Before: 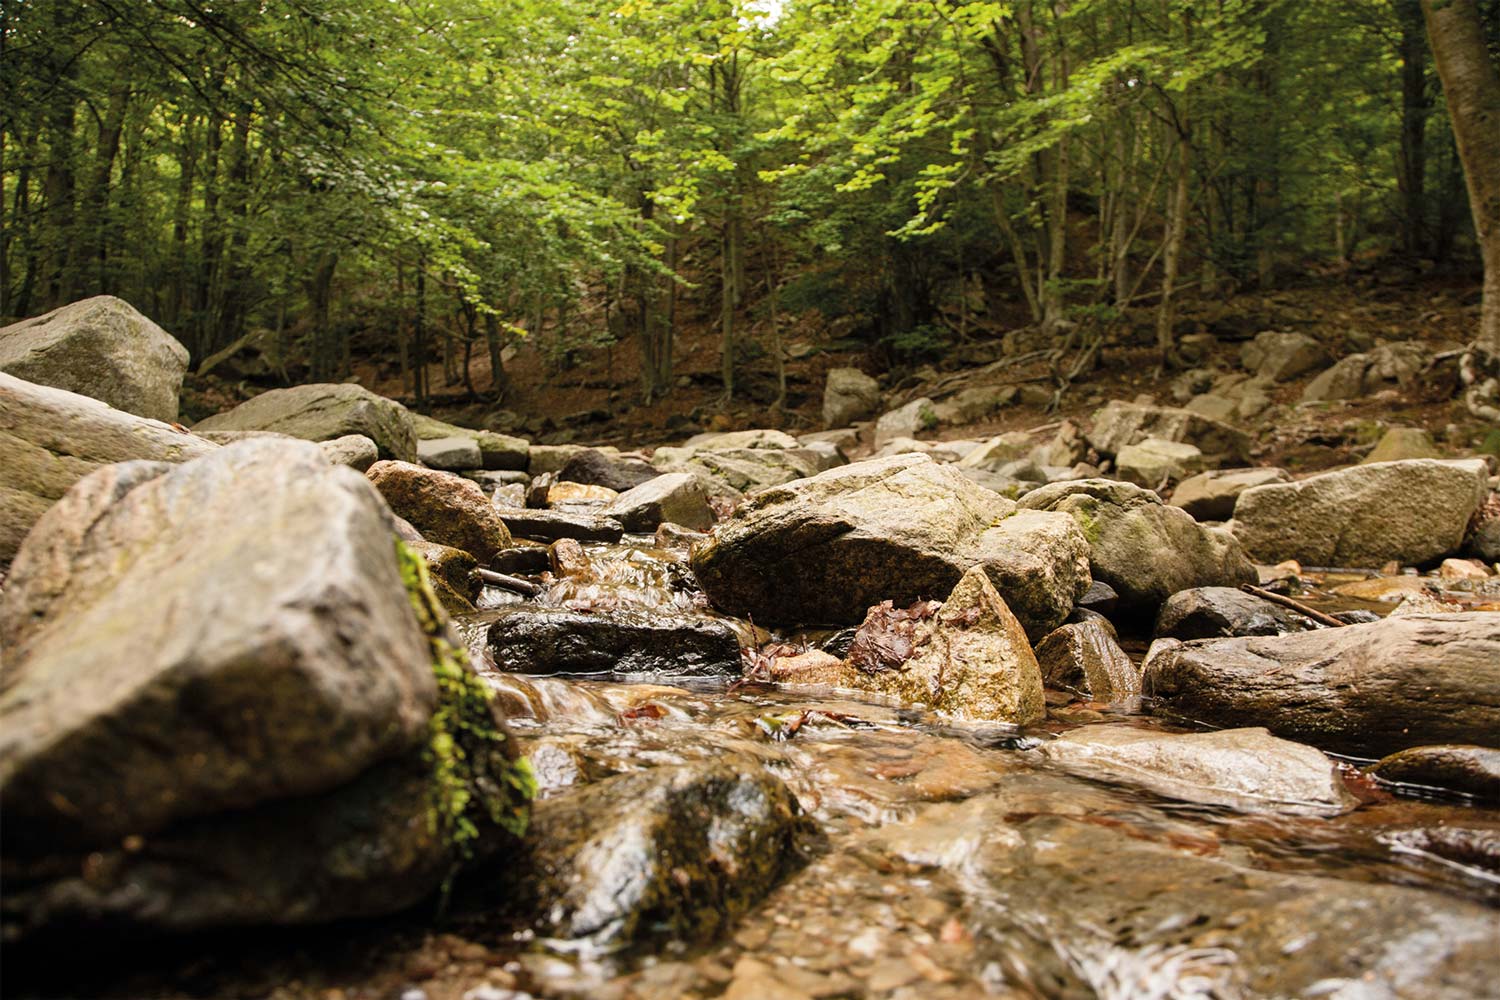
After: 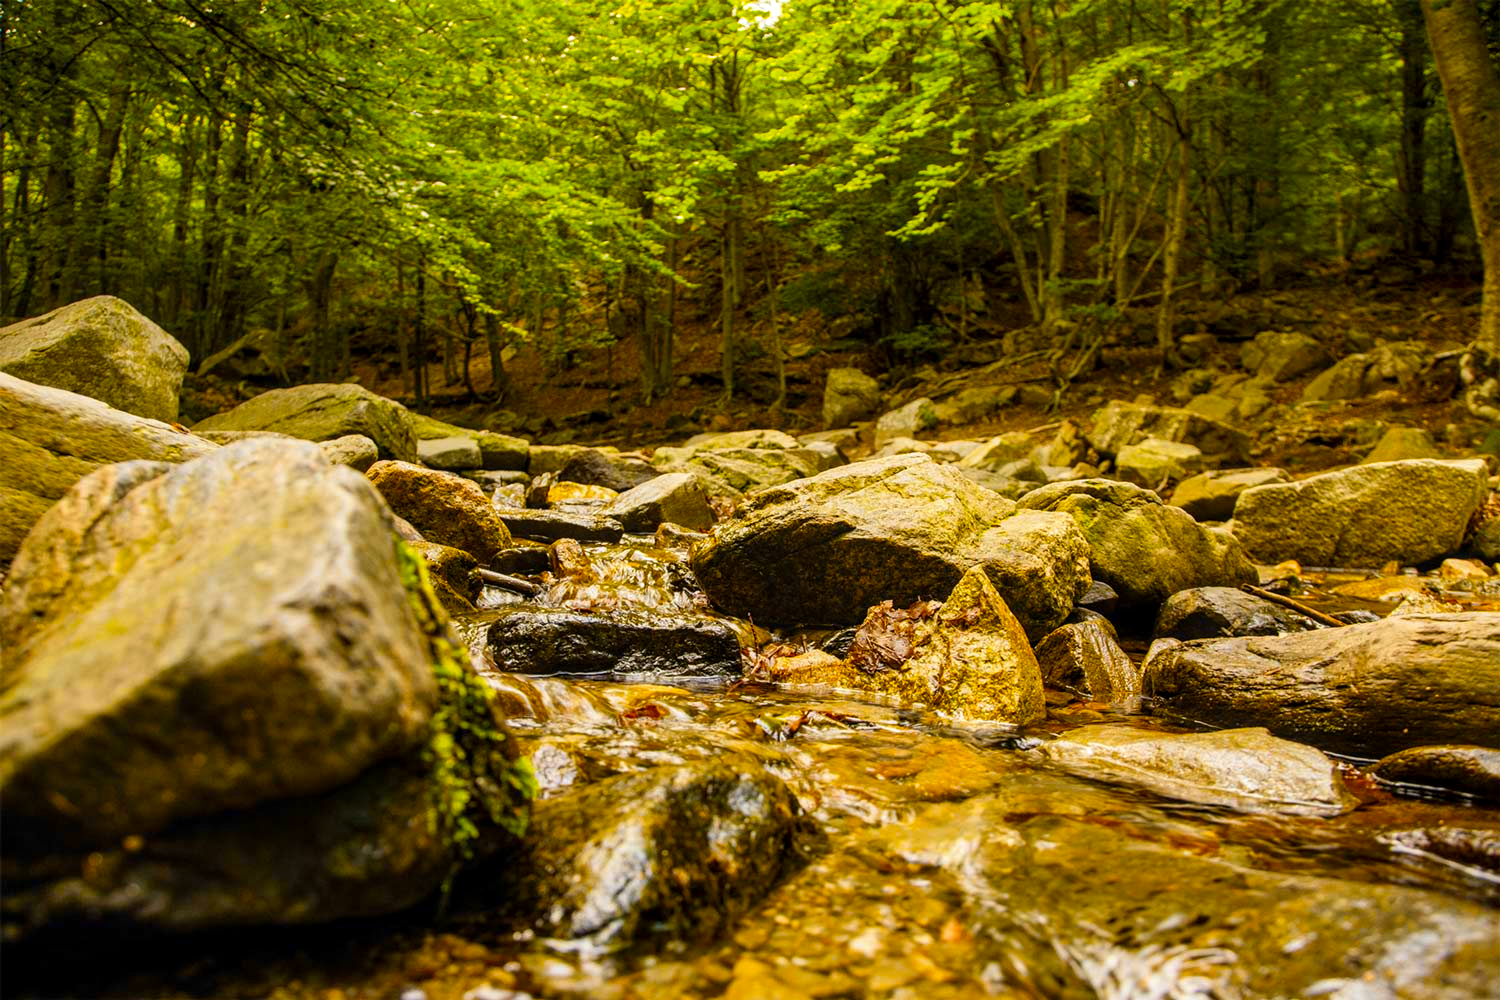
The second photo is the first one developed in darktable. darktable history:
color contrast: green-magenta contrast 1.12, blue-yellow contrast 1.95, unbound 0
color balance rgb: perceptual saturation grading › global saturation 20%, global vibrance 20%
local contrast: on, module defaults
shadows and highlights: shadows 20.55, highlights -20.99, soften with gaussian
exposure: exposure -0.072 EV, compensate highlight preservation false
